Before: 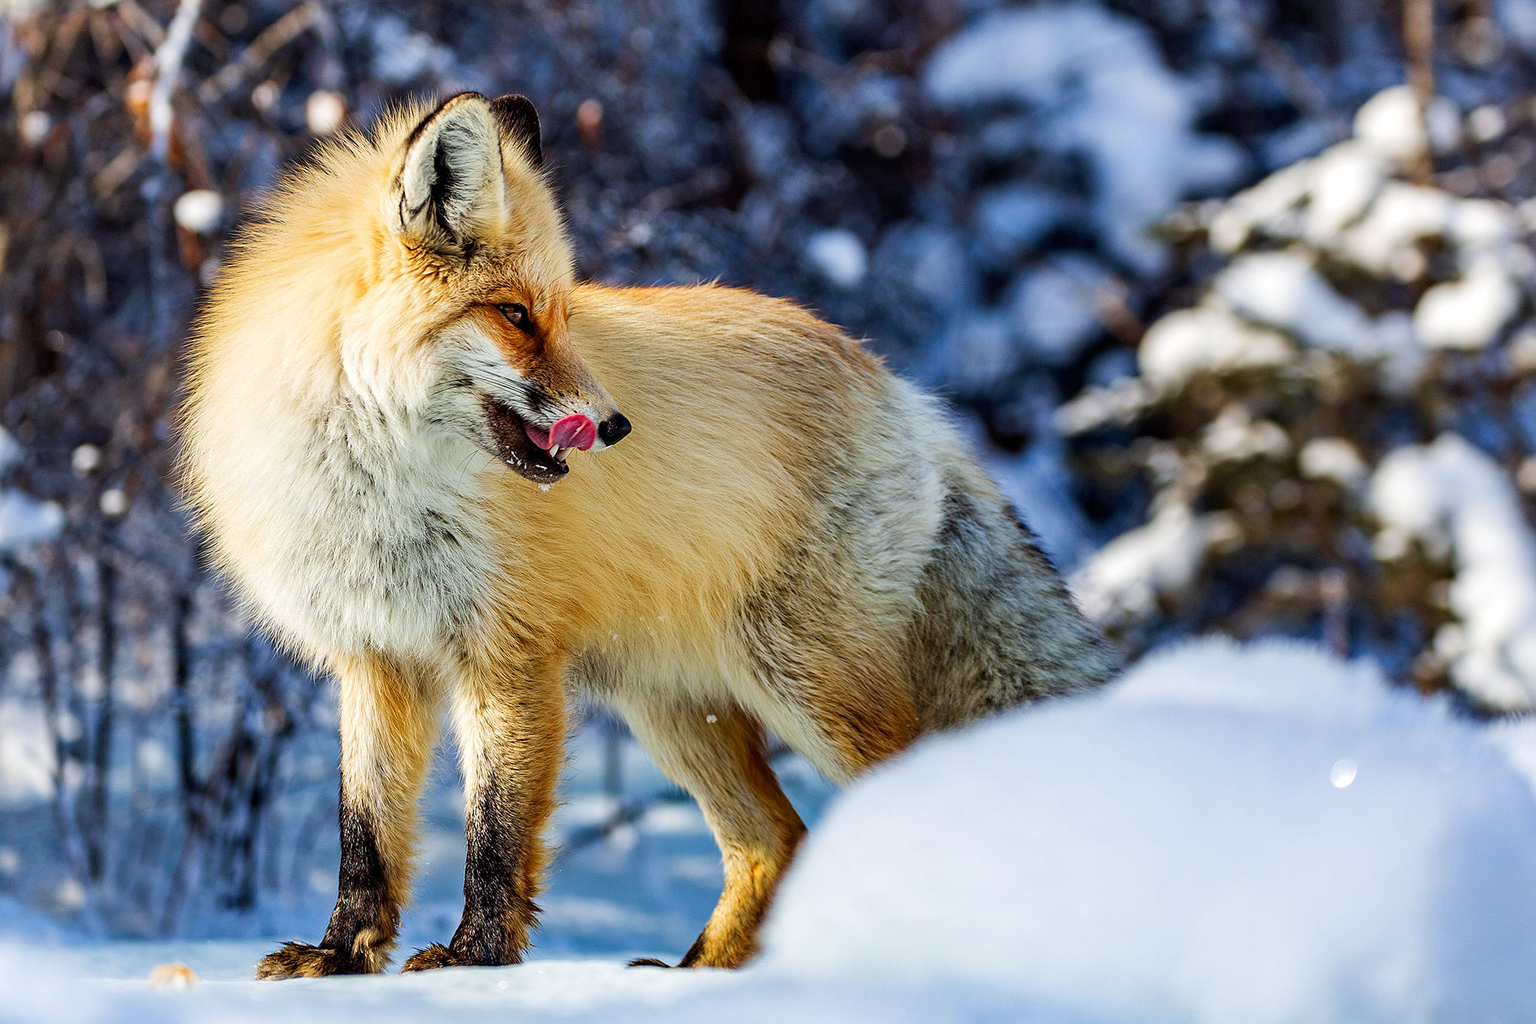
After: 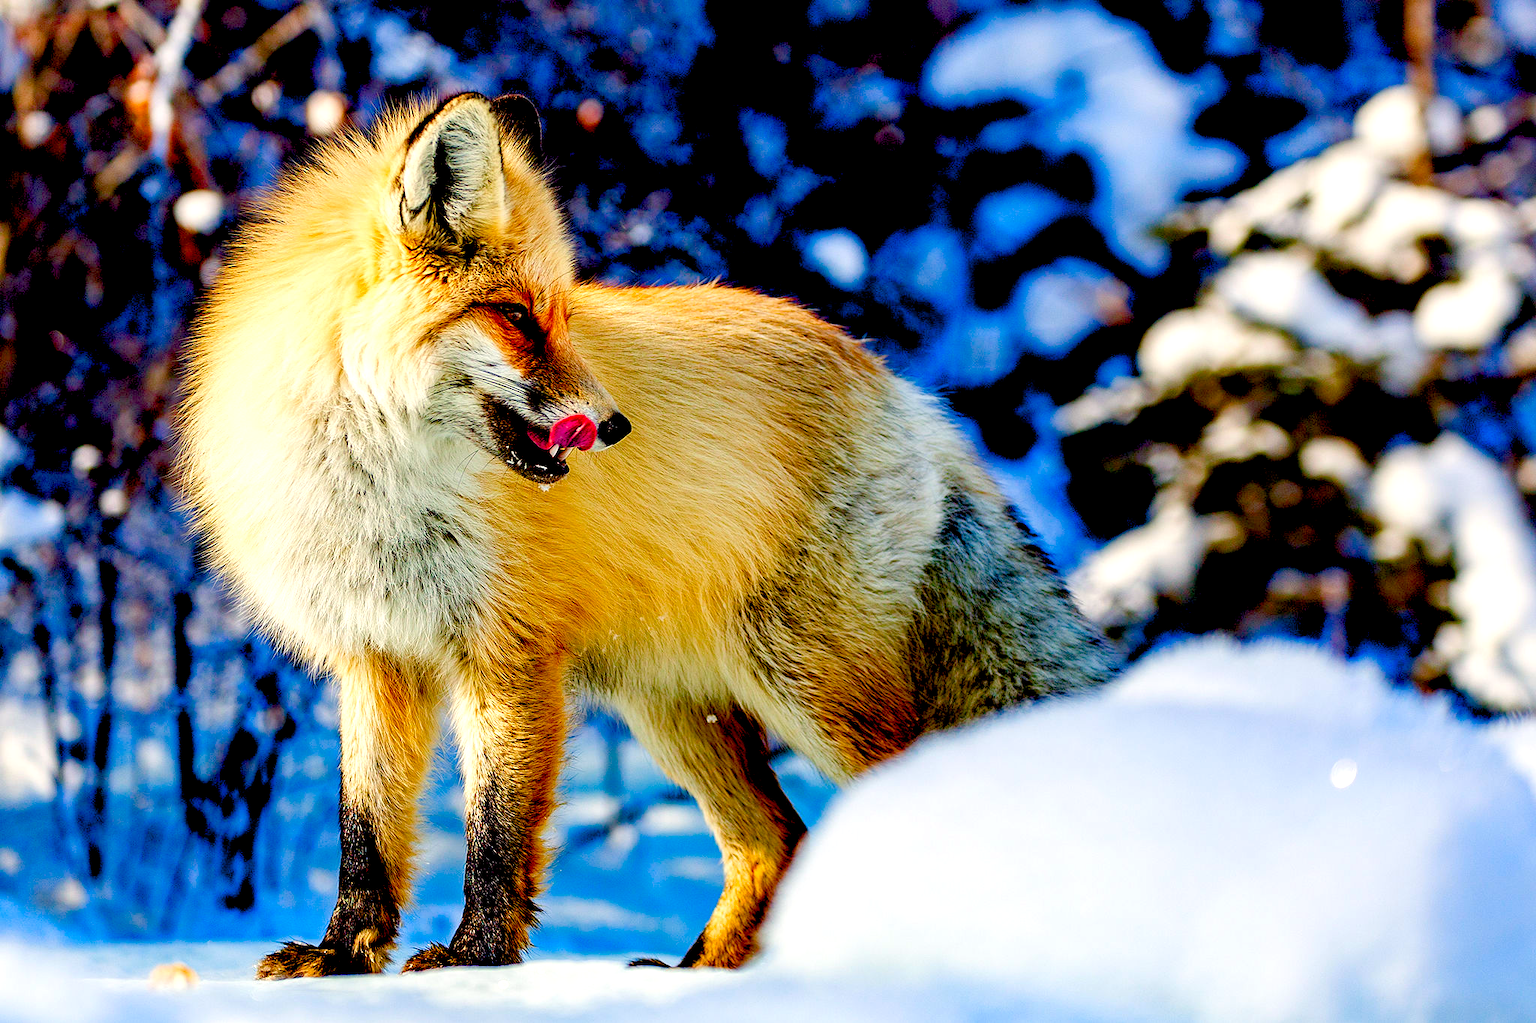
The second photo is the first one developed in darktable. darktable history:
contrast brightness saturation: saturation 0.51
color balance rgb: power › hue 211.47°, highlights gain › chroma 2.061%, highlights gain › hue 72.34°, global offset › luminance -0.852%, perceptual saturation grading › global saturation 25.71%, perceptual saturation grading › highlights -50.182%, perceptual saturation grading › shadows 30.766%, global vibrance 20%
exposure: black level correction 0.032, exposure 0.323 EV, compensate exposure bias true, compensate highlight preservation false
